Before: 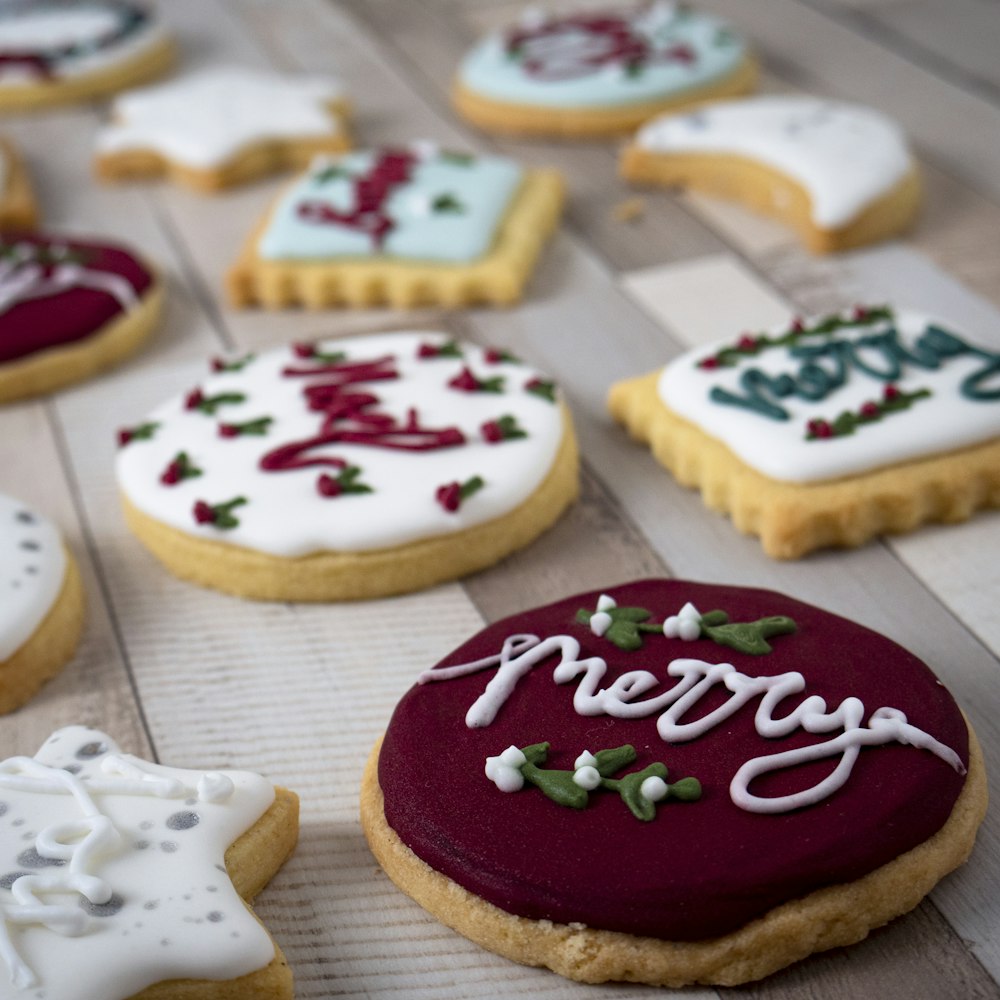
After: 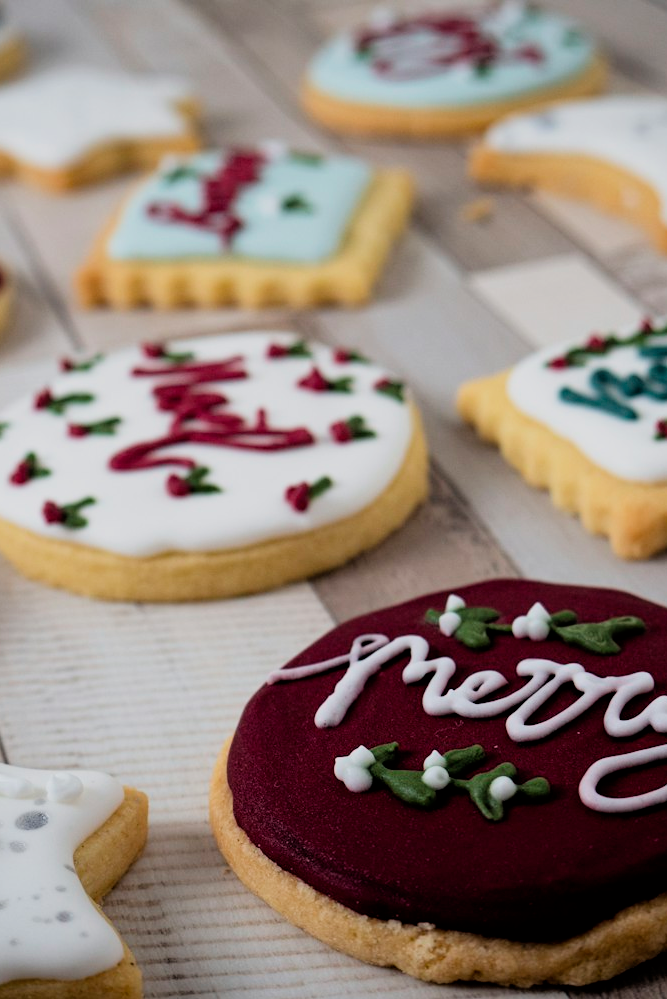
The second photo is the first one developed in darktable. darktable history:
crop and rotate: left 15.161%, right 18.075%
filmic rgb: black relative exposure -7.73 EV, white relative exposure 4.36 EV, hardness 3.76, latitude 49.63%, contrast 1.1, iterations of high-quality reconstruction 10
